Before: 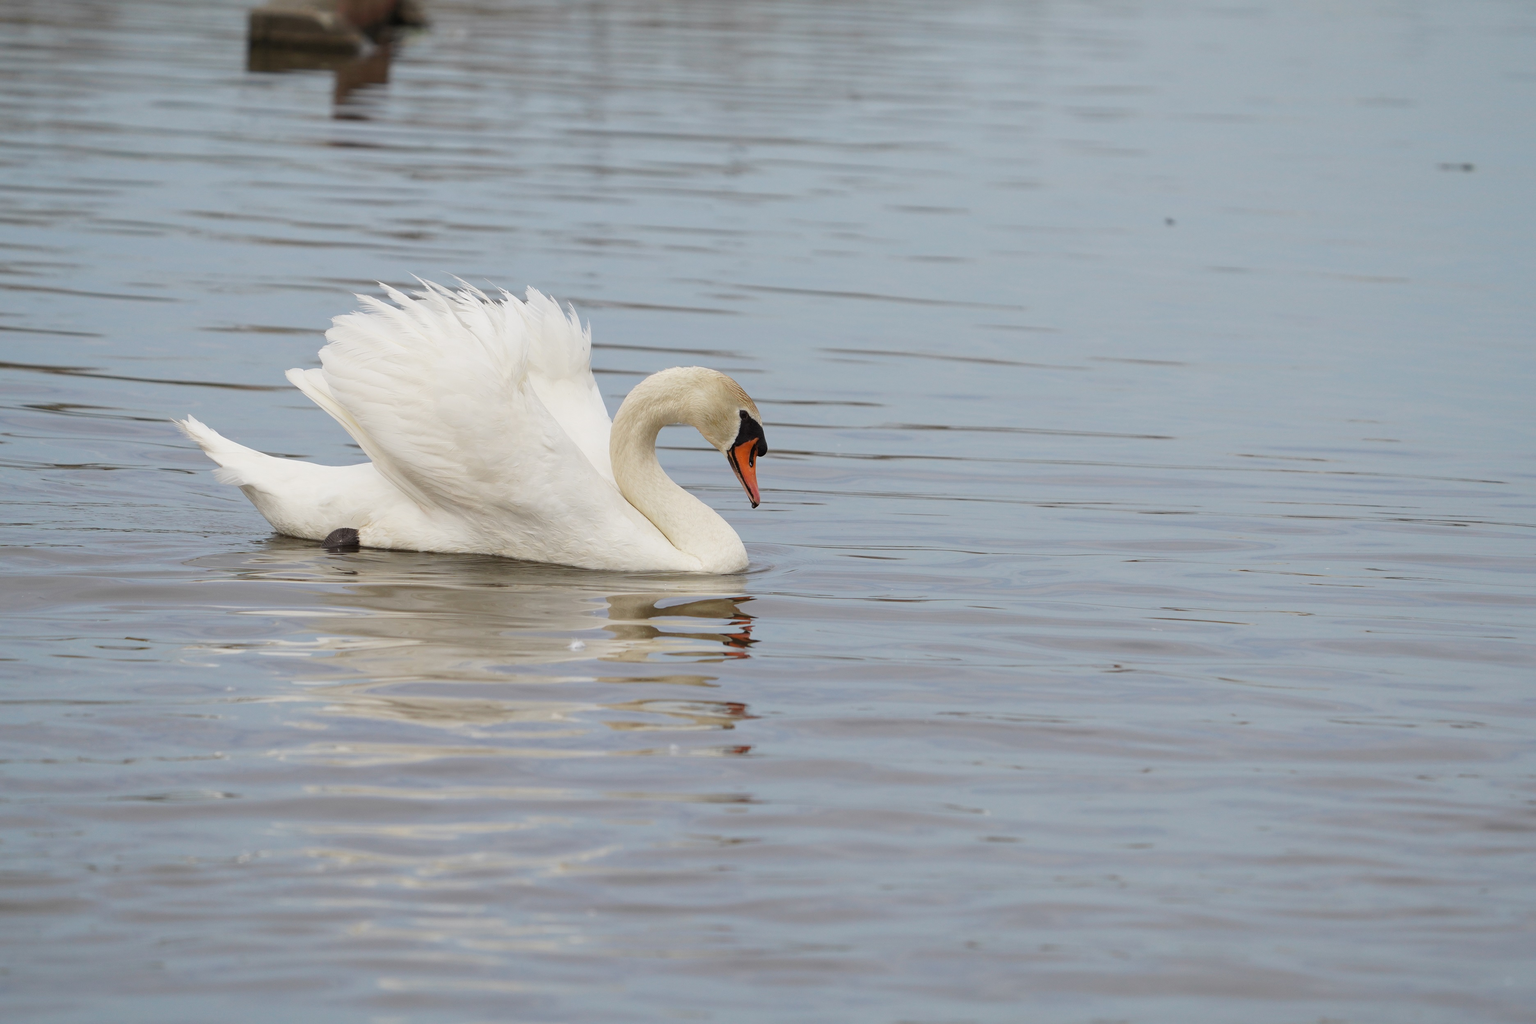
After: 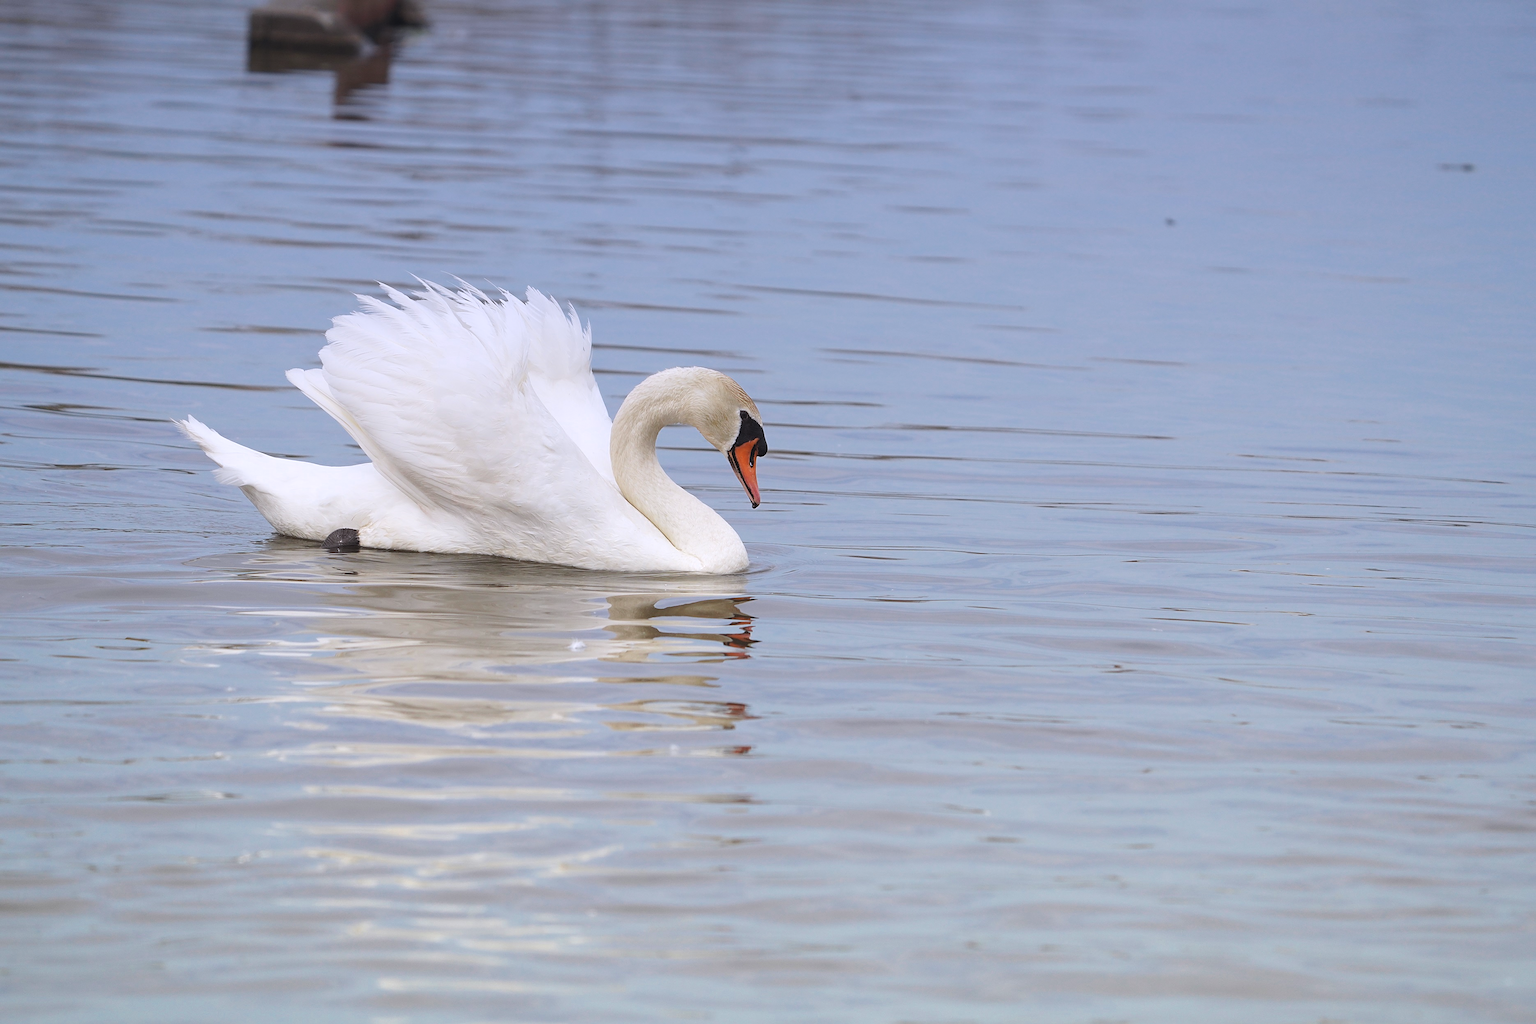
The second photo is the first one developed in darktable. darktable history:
exposure: black level correction -0.005, exposure 0.622 EV, compensate highlight preservation false
sharpen: on, module defaults
color zones: curves: ch0 [(0, 0.5) (0.143, 0.5) (0.286, 0.5) (0.429, 0.5) (0.62, 0.489) (0.714, 0.445) (0.844, 0.496) (1, 0.5)]; ch1 [(0, 0.5) (0.143, 0.5) (0.286, 0.5) (0.429, 0.5) (0.571, 0.5) (0.714, 0.523) (0.857, 0.5) (1, 0.5)]
graduated density: hue 238.83°, saturation 50%
